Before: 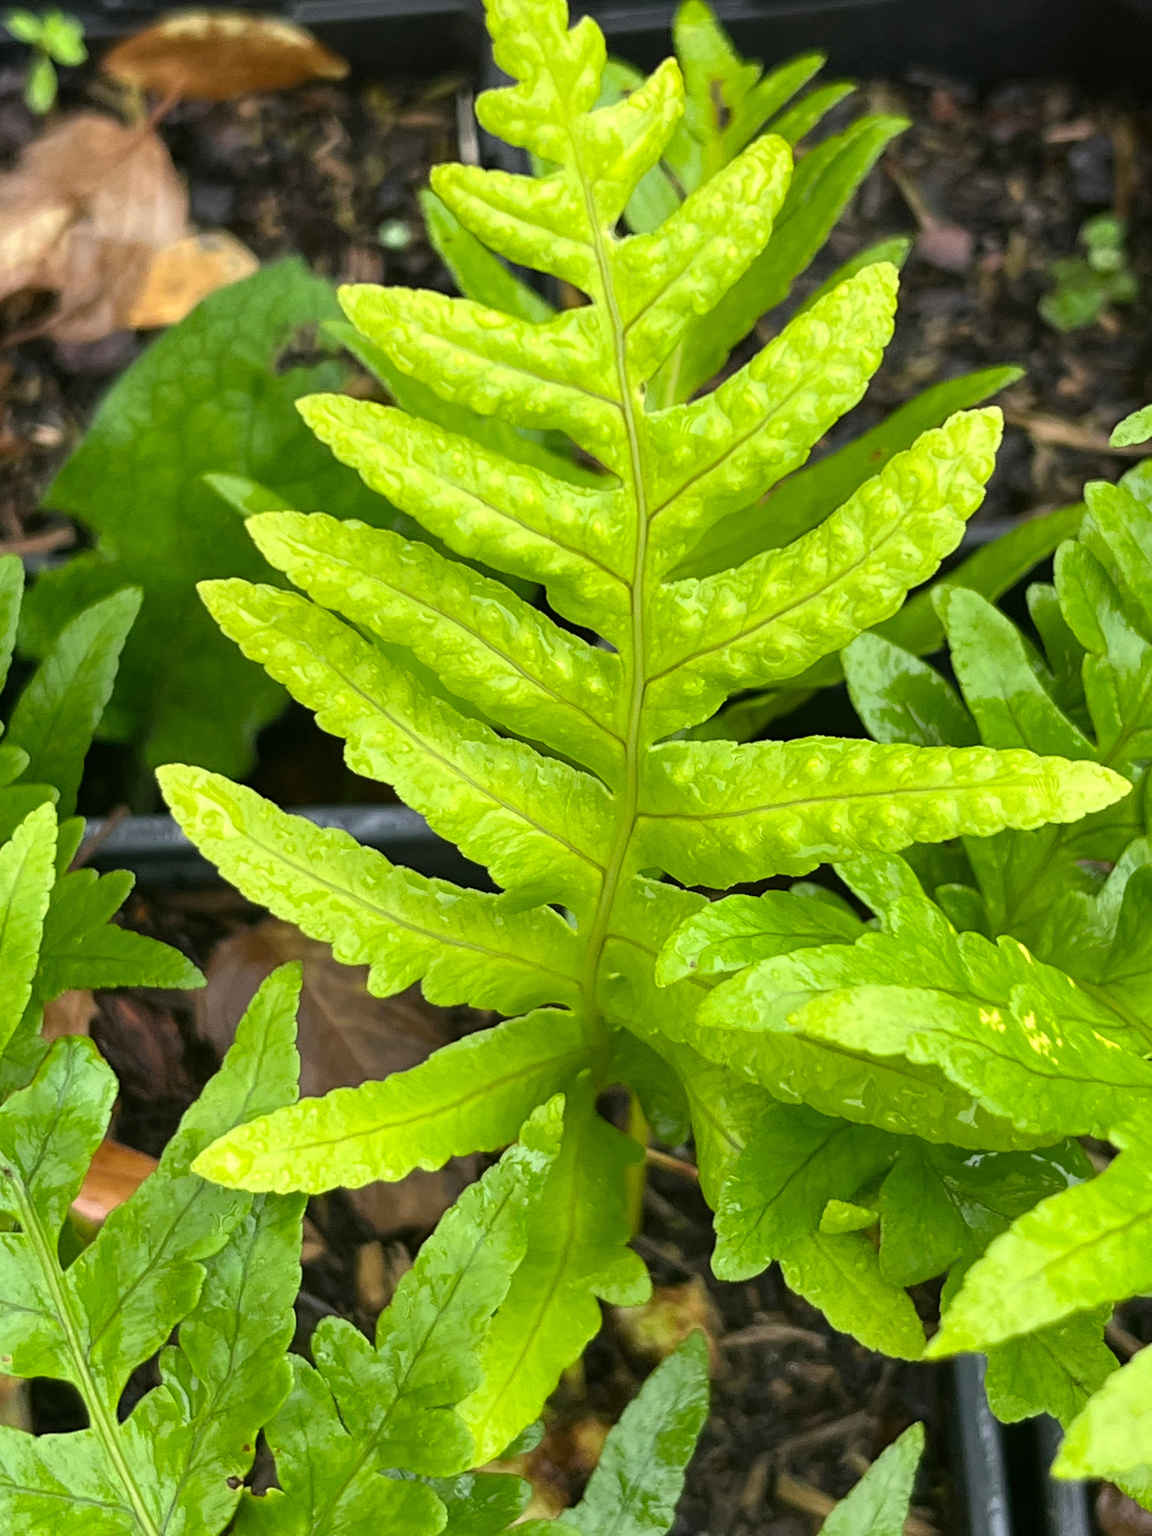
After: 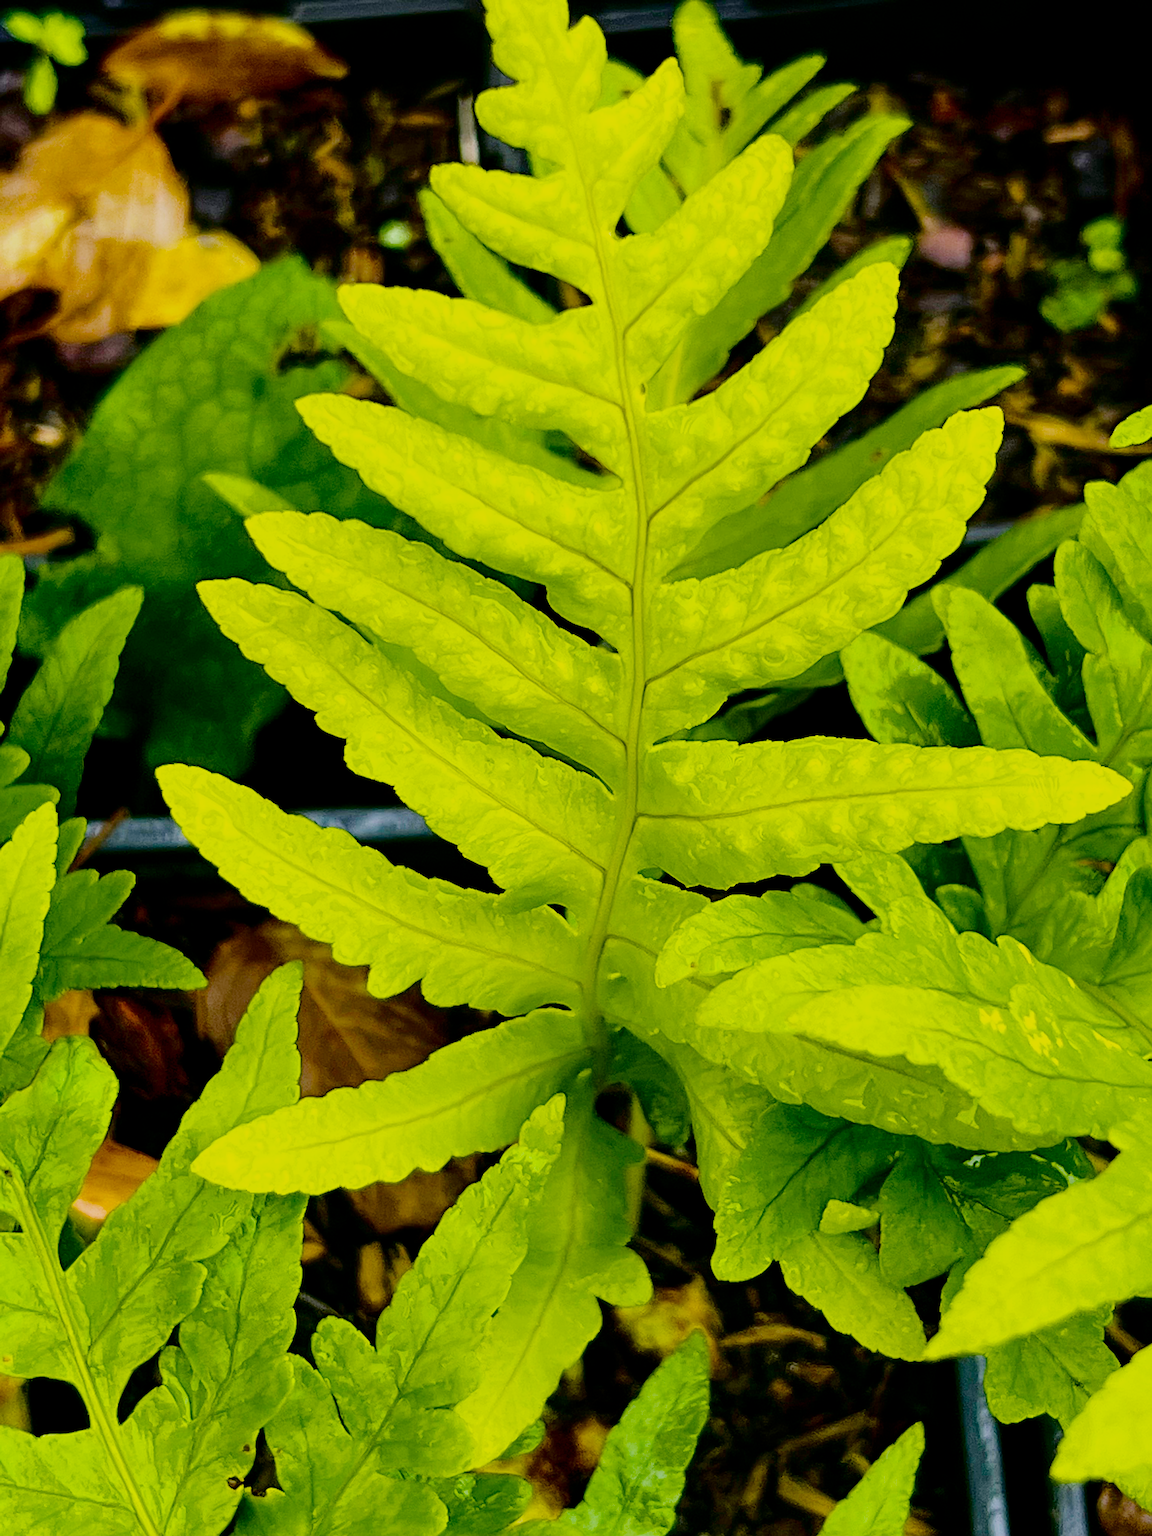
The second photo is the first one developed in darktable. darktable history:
filmic rgb: middle gray luminance 18%, black relative exposure -7.5 EV, white relative exposure 8.5 EV, threshold 6 EV, target black luminance 0%, hardness 2.23, latitude 18.37%, contrast 0.878, highlights saturation mix 5%, shadows ↔ highlights balance 10.15%, add noise in highlights 0, preserve chrominance no, color science v3 (2019), use custom middle-gray values true, iterations of high-quality reconstruction 0, contrast in highlights soft, enable highlight reconstruction true
color balance rgb: linear chroma grading › shadows -40%, linear chroma grading › highlights 40%, linear chroma grading › global chroma 45%, linear chroma grading › mid-tones -30%, perceptual saturation grading › global saturation 55%, perceptual saturation grading › highlights -50%, perceptual saturation grading › mid-tones 40%, perceptual saturation grading › shadows 30%, perceptual brilliance grading › global brilliance 20%, perceptual brilliance grading › shadows -40%, global vibrance 35%
sharpen: on, module defaults
fill light: exposure -2 EV, width 8.6
